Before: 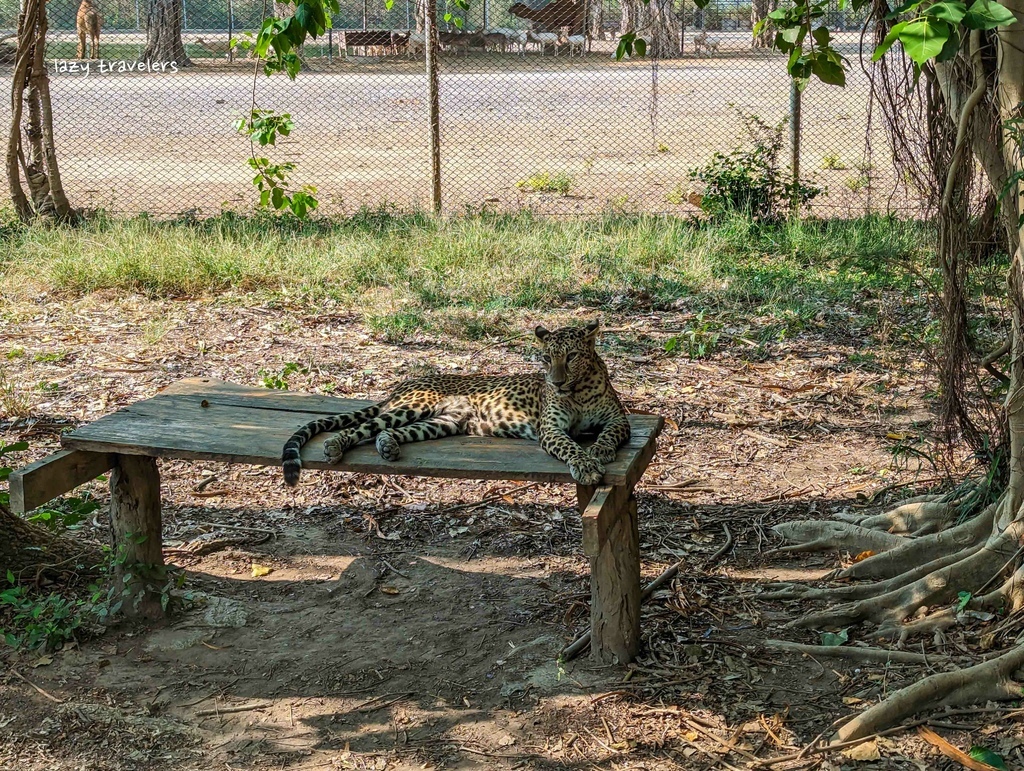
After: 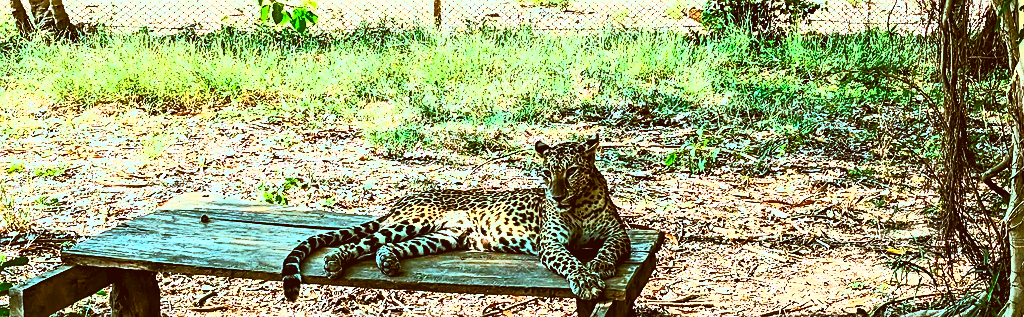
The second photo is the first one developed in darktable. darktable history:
filmic rgb: black relative exposure -5.06 EV, white relative exposure 3.97 EV, threshold 2.98 EV, hardness 2.89, contrast 1.194, enable highlight reconstruction true
contrast brightness saturation: contrast 0.992, brightness 0.988, saturation 0.984
sharpen: on, module defaults
color correction: highlights a* -14.16, highlights b* -16.13, shadows a* 10.47, shadows b* 29.32
crop and rotate: top 24.064%, bottom 34.705%
